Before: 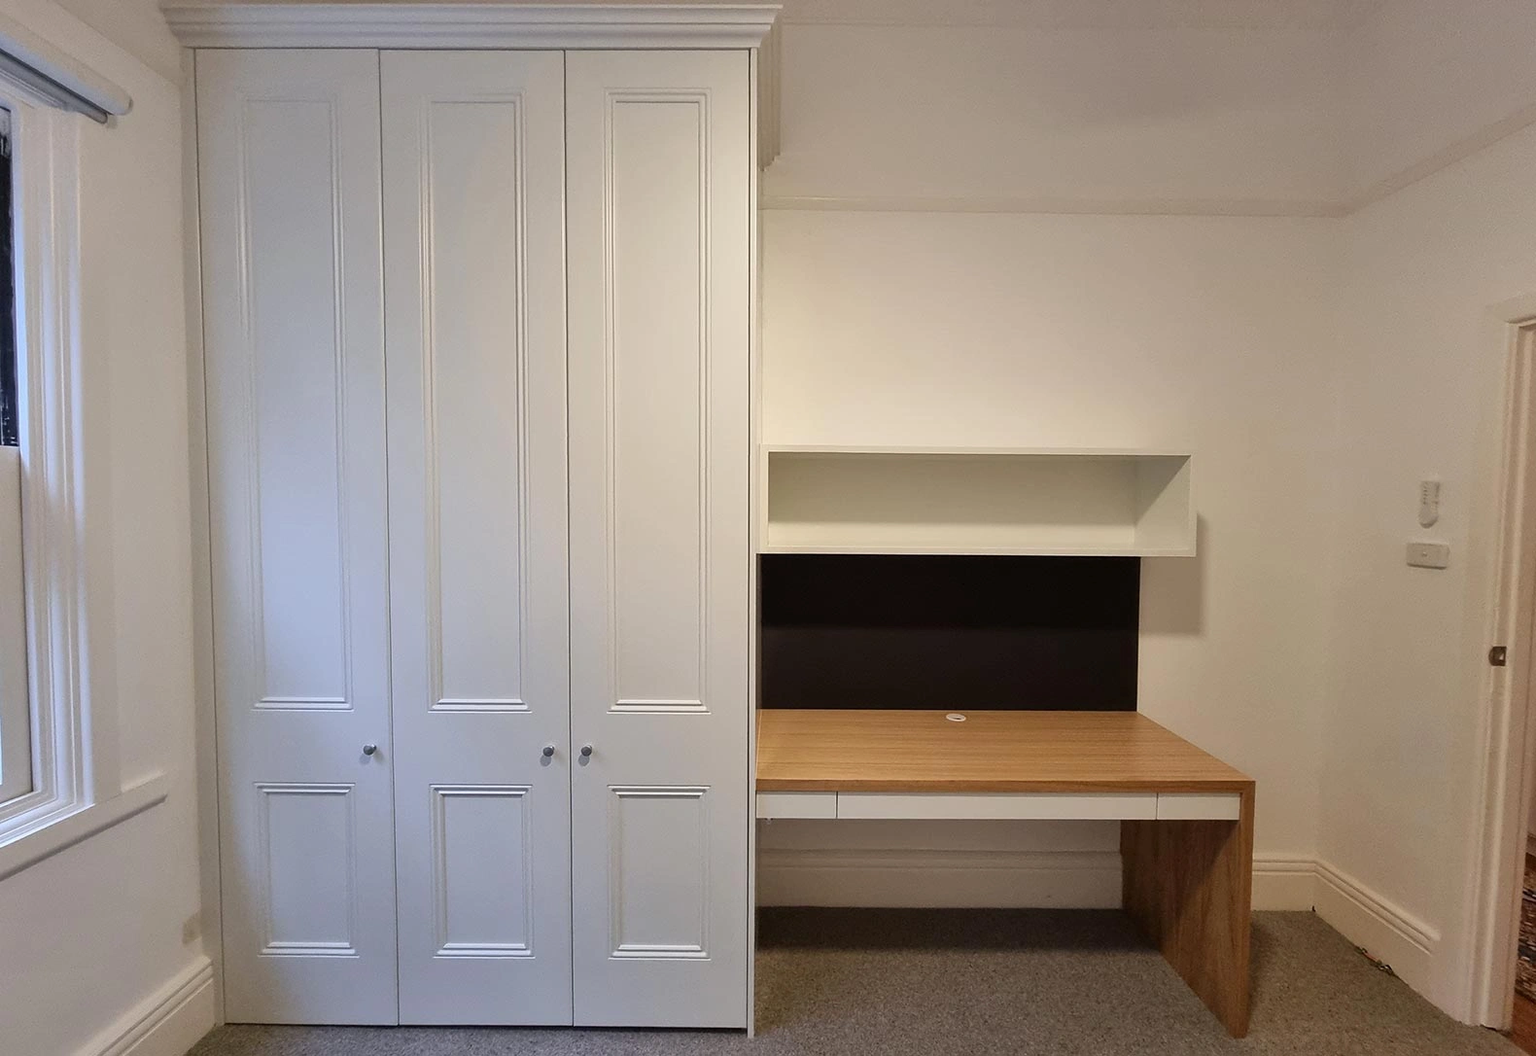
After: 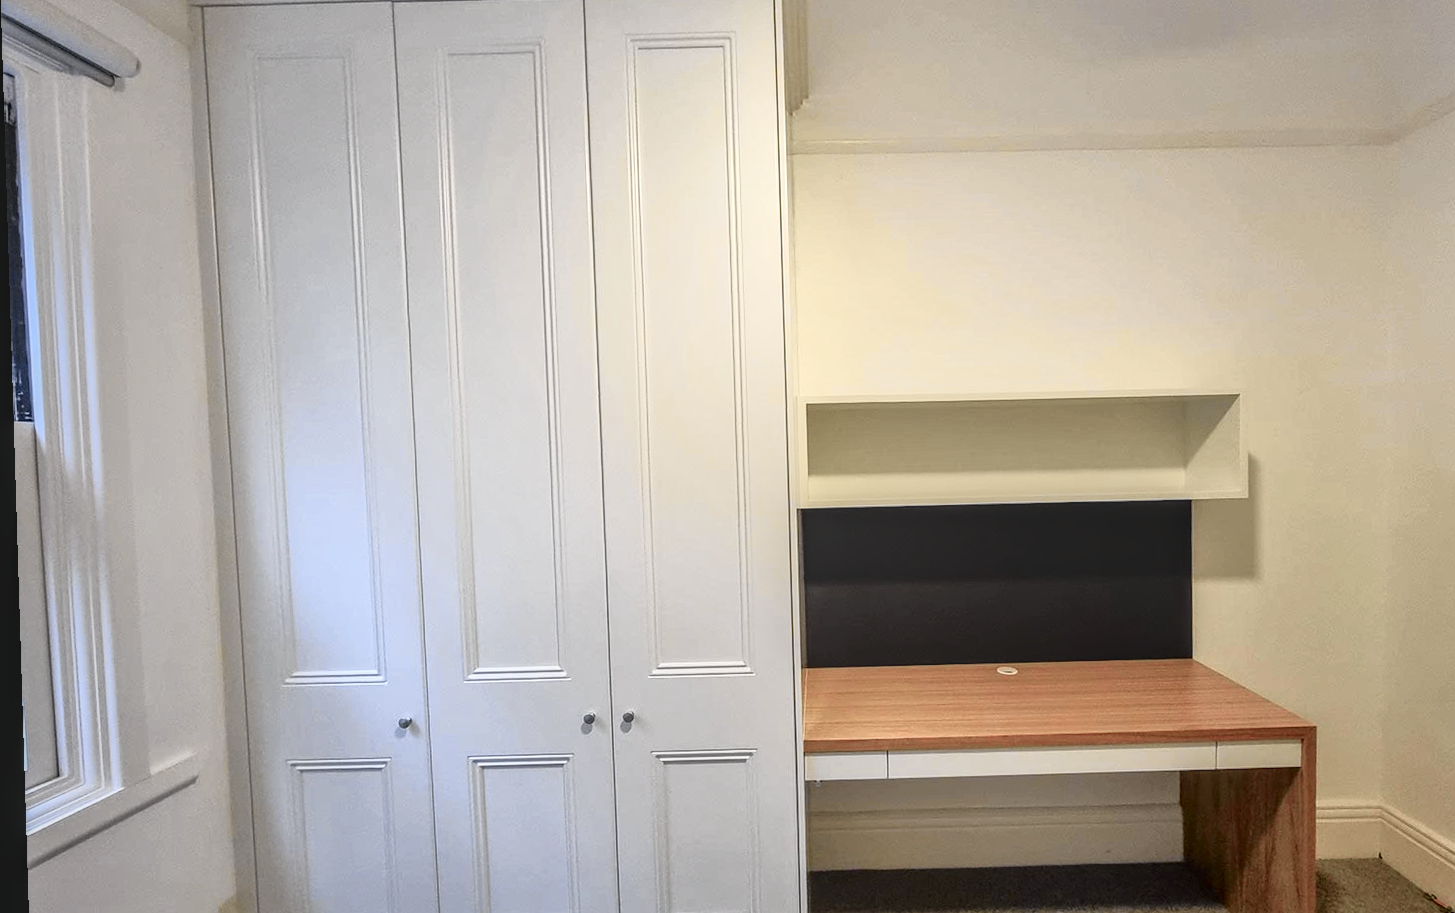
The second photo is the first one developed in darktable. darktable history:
exposure: exposure 0.29 EV, compensate highlight preservation false
crop: top 7.49%, right 9.717%, bottom 11.943%
rotate and perspective: rotation -1.77°, lens shift (horizontal) 0.004, automatic cropping off
tone curve: curves: ch0 [(0, 0.009) (0.105, 0.08) (0.195, 0.18) (0.283, 0.316) (0.384, 0.434) (0.485, 0.531) (0.638, 0.69) (0.81, 0.872) (1, 0.977)]; ch1 [(0, 0) (0.161, 0.092) (0.35, 0.33) (0.379, 0.401) (0.456, 0.469) (0.502, 0.5) (0.525, 0.514) (0.586, 0.604) (0.642, 0.645) (0.858, 0.817) (1, 0.942)]; ch2 [(0, 0) (0.371, 0.362) (0.437, 0.437) (0.48, 0.49) (0.53, 0.515) (0.56, 0.571) (0.622, 0.606) (0.881, 0.795) (1, 0.929)], color space Lab, independent channels, preserve colors none
tone equalizer: on, module defaults
local contrast: highlights 0%, shadows 0%, detail 133%
